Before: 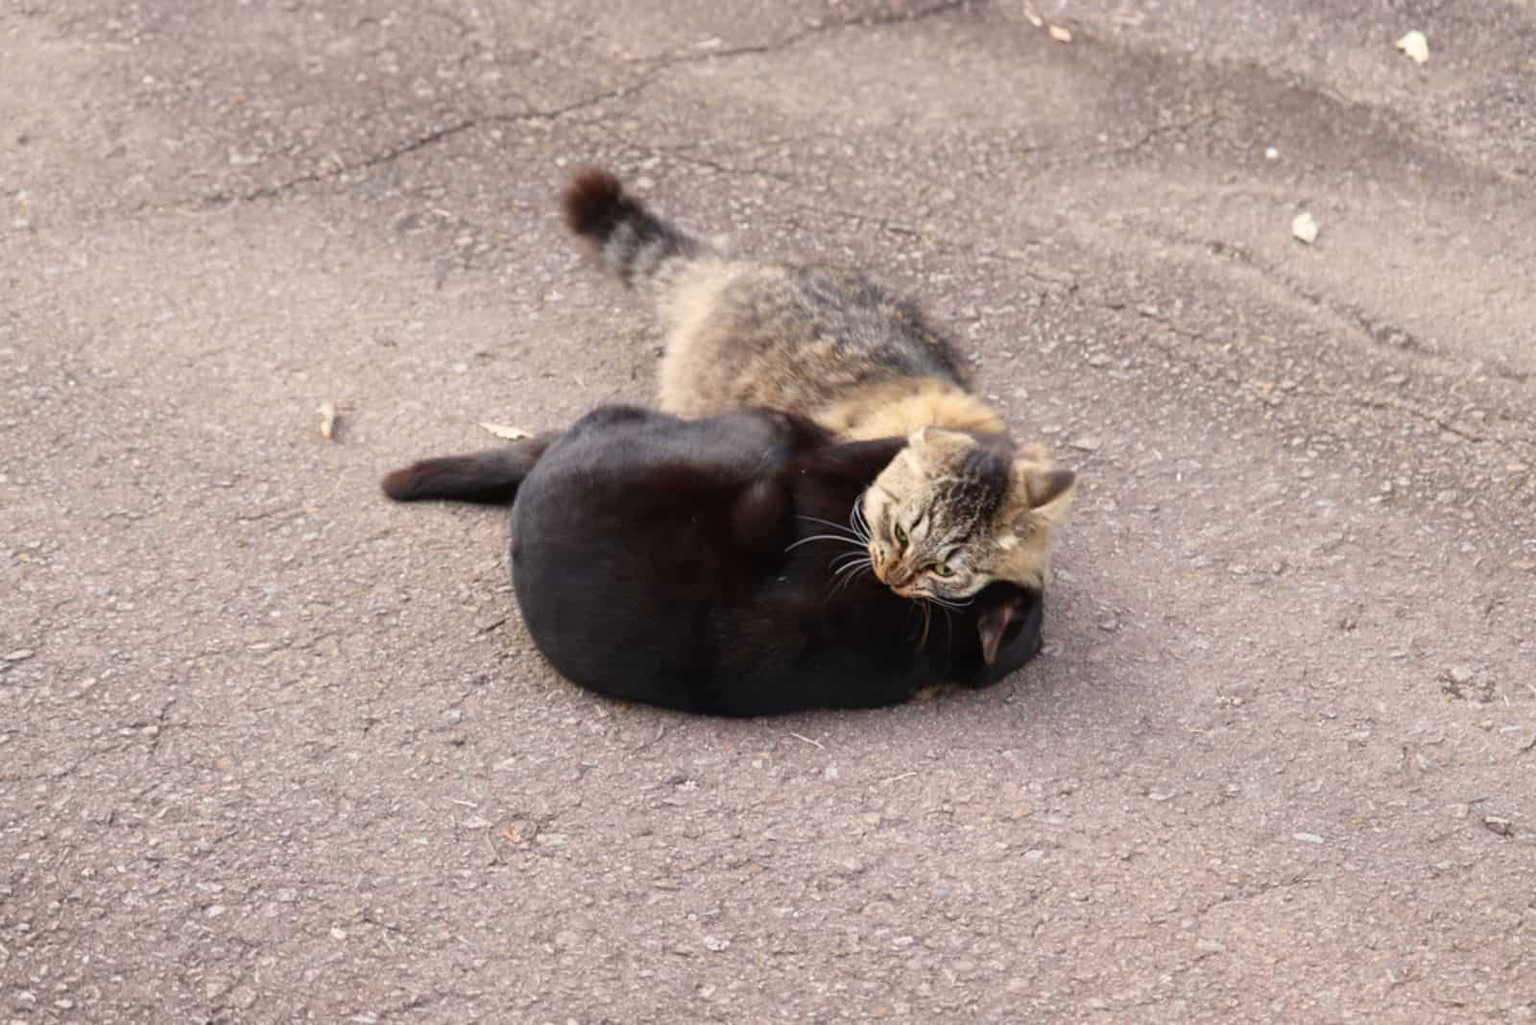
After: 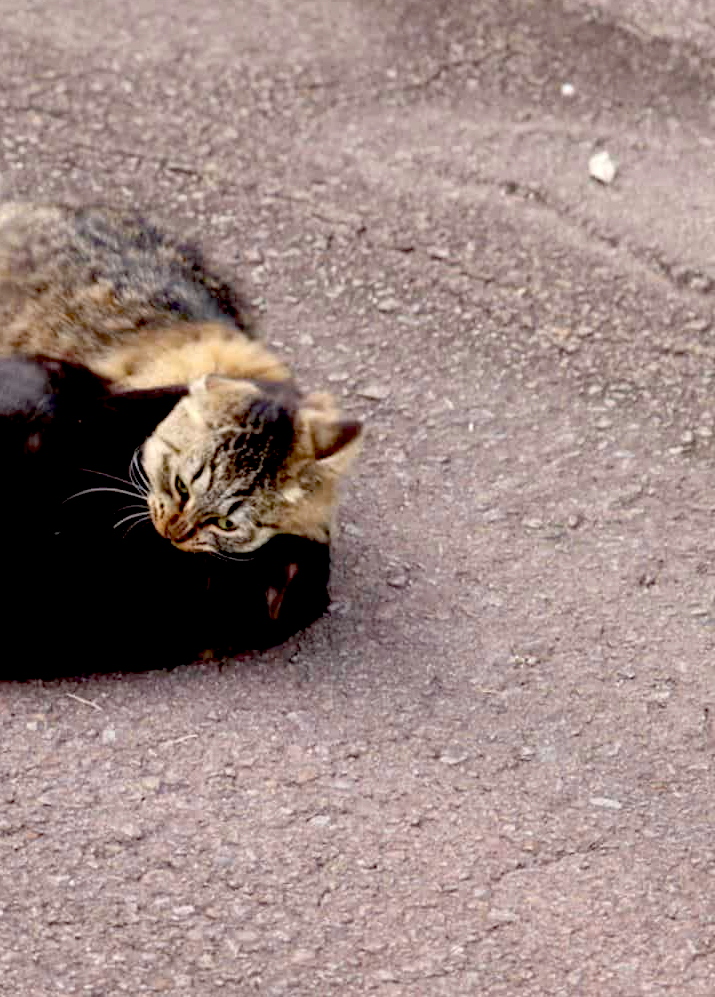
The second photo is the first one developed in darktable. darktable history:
crop: left 47.346%, top 6.635%, right 7.935%
haze removal: adaptive false
exposure: black level correction 0.047, exposure 0.013 EV, compensate exposure bias true, compensate highlight preservation false
